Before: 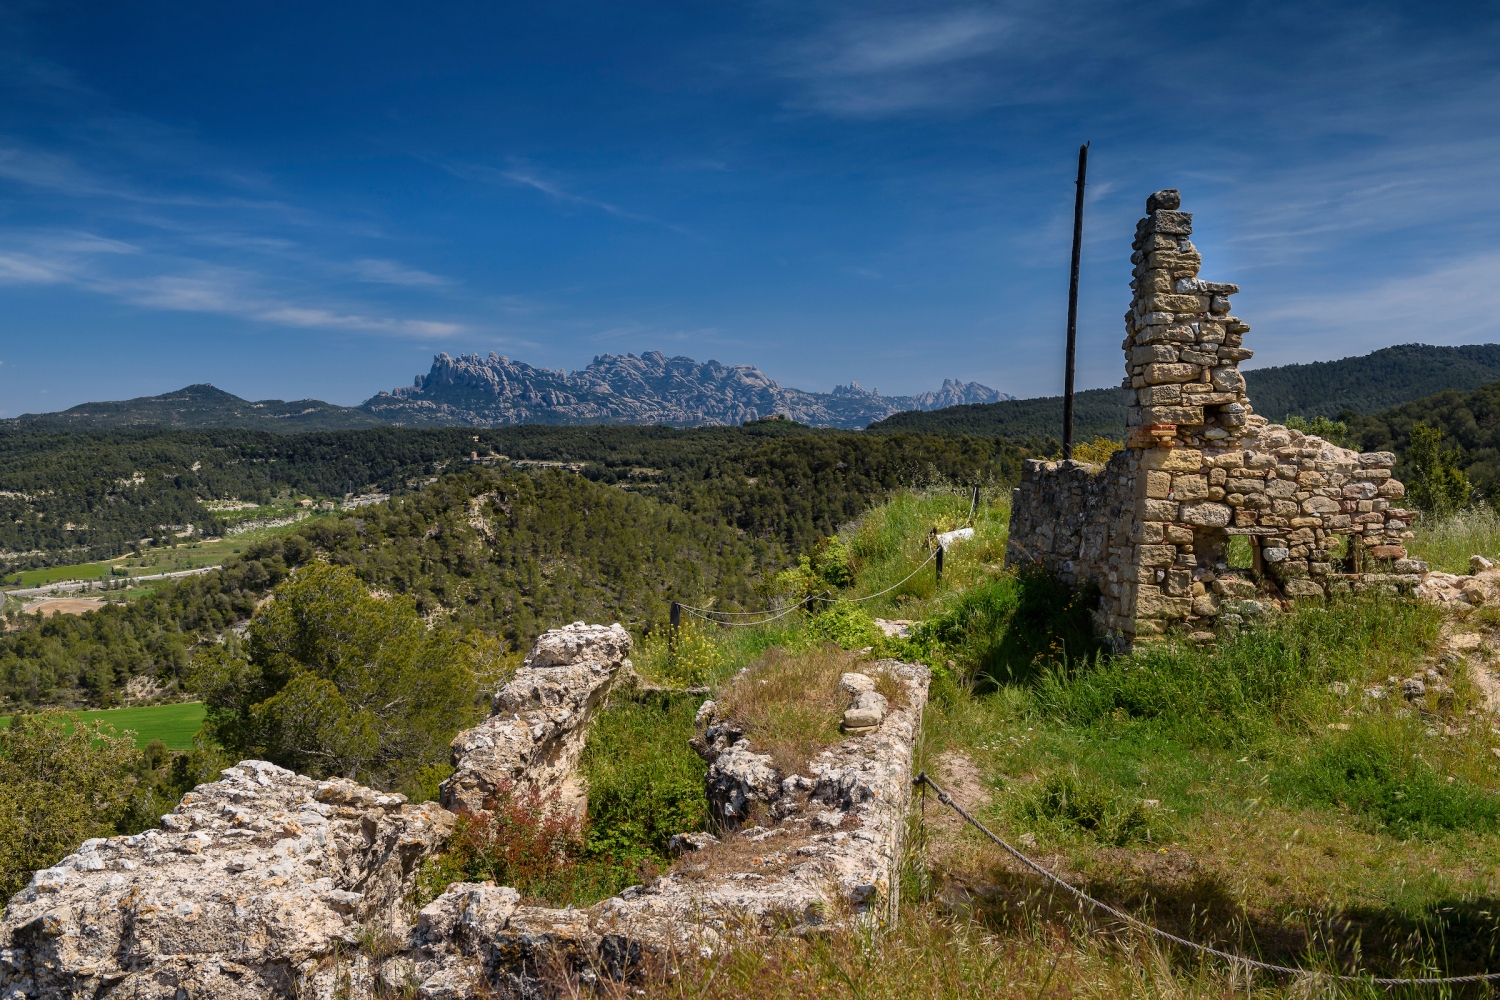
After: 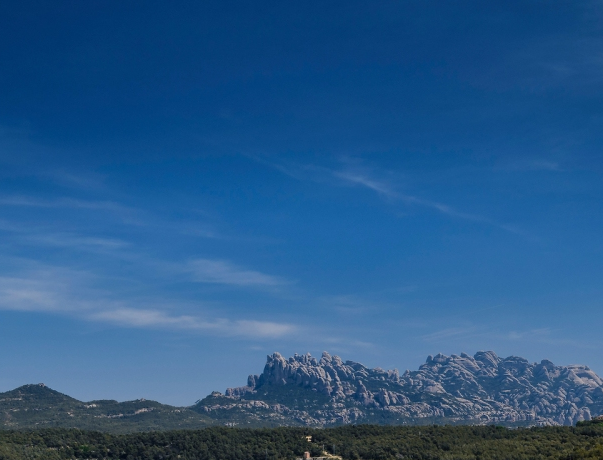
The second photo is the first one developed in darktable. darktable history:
crop and rotate: left 11.185%, top 0.073%, right 48.596%, bottom 53.863%
